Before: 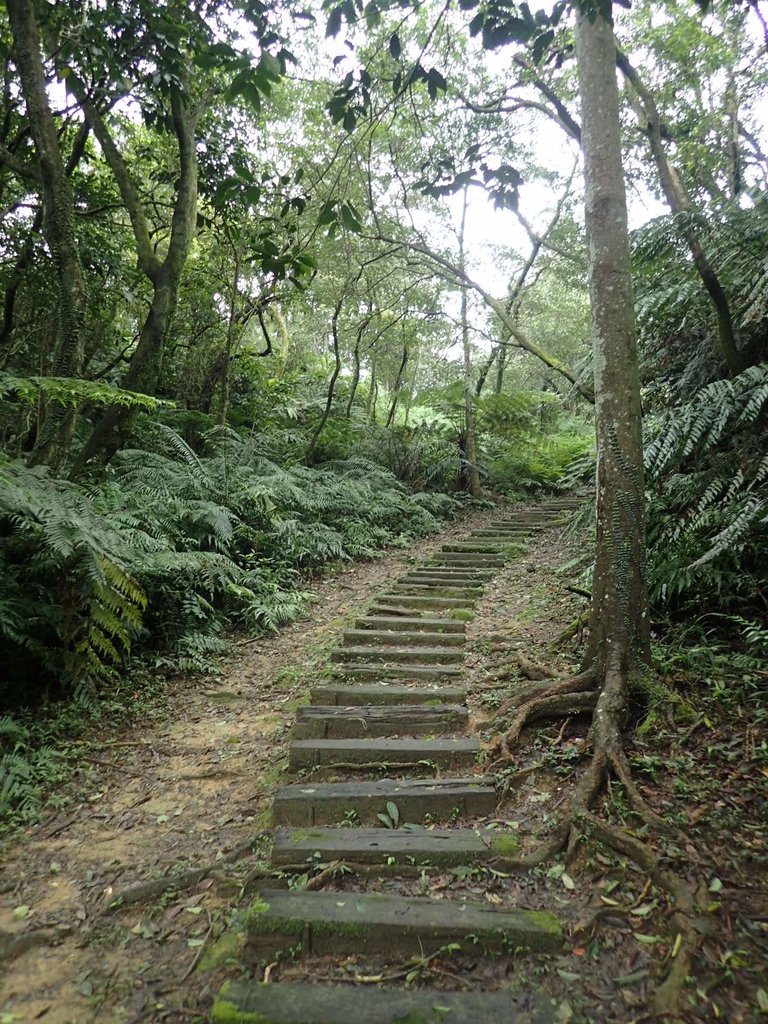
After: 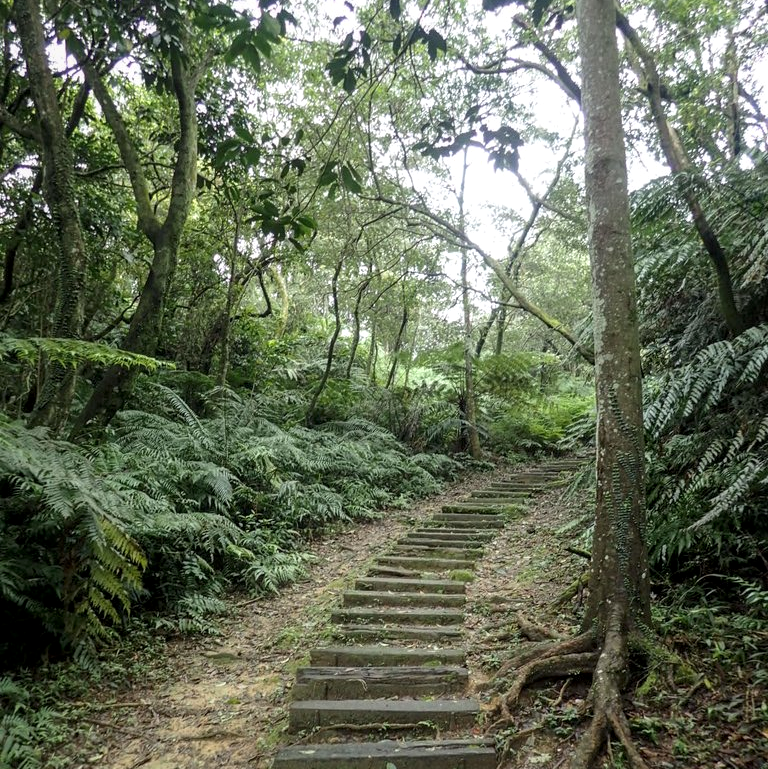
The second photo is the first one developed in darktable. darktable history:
crop: top 3.85%, bottom 21.038%
local contrast: on, module defaults
